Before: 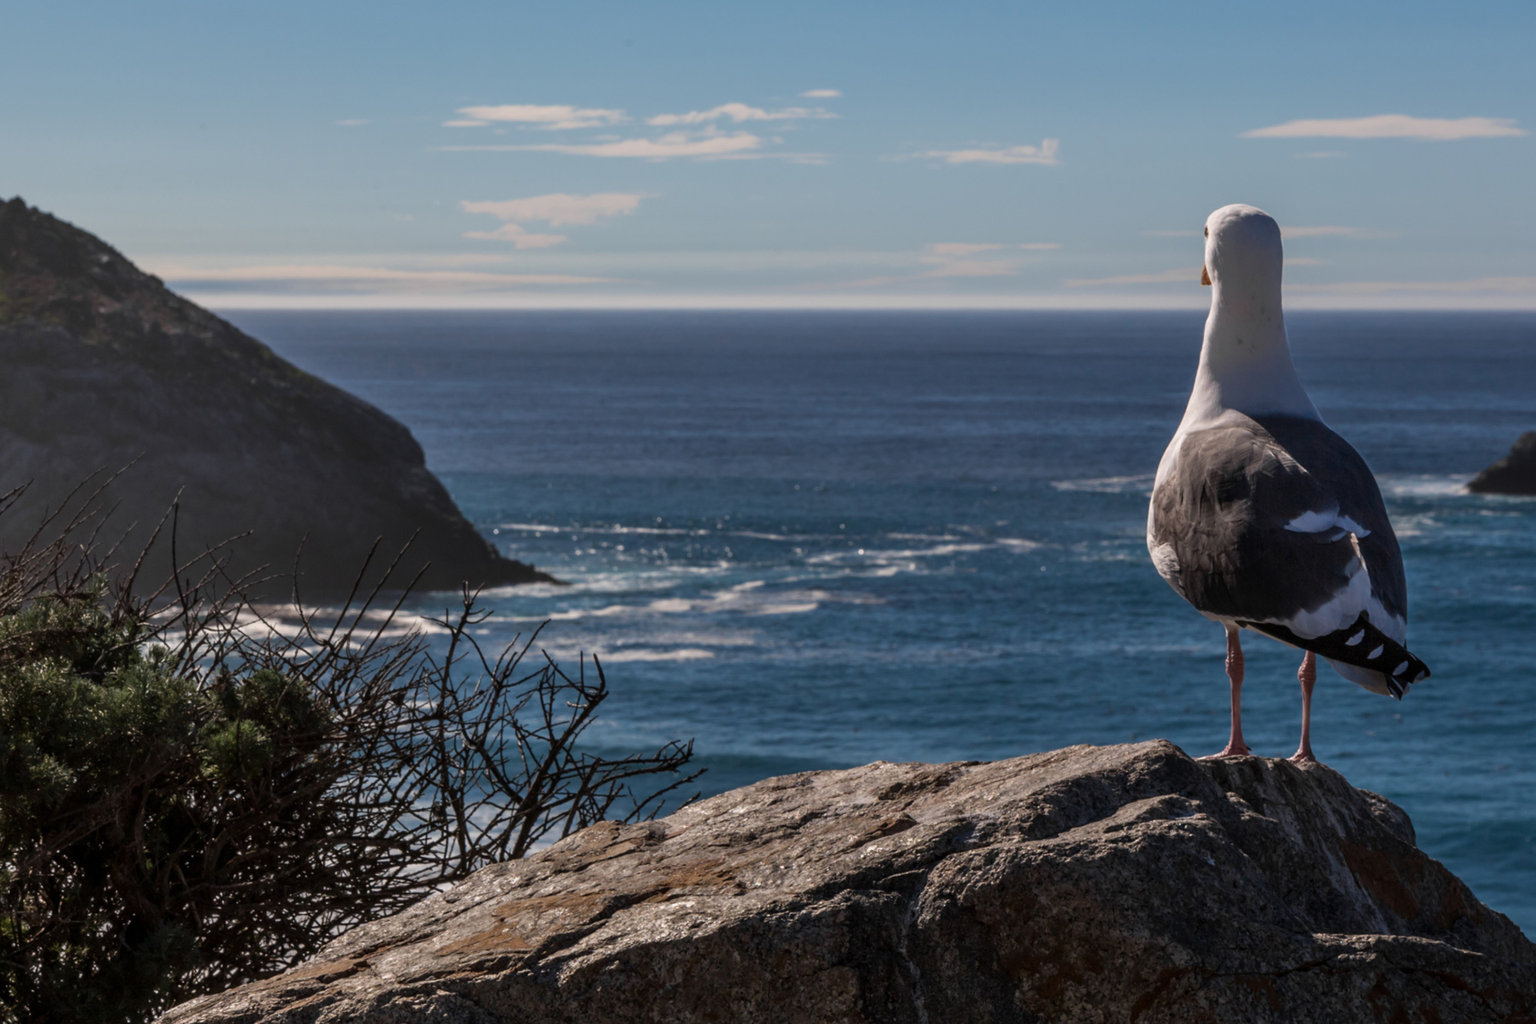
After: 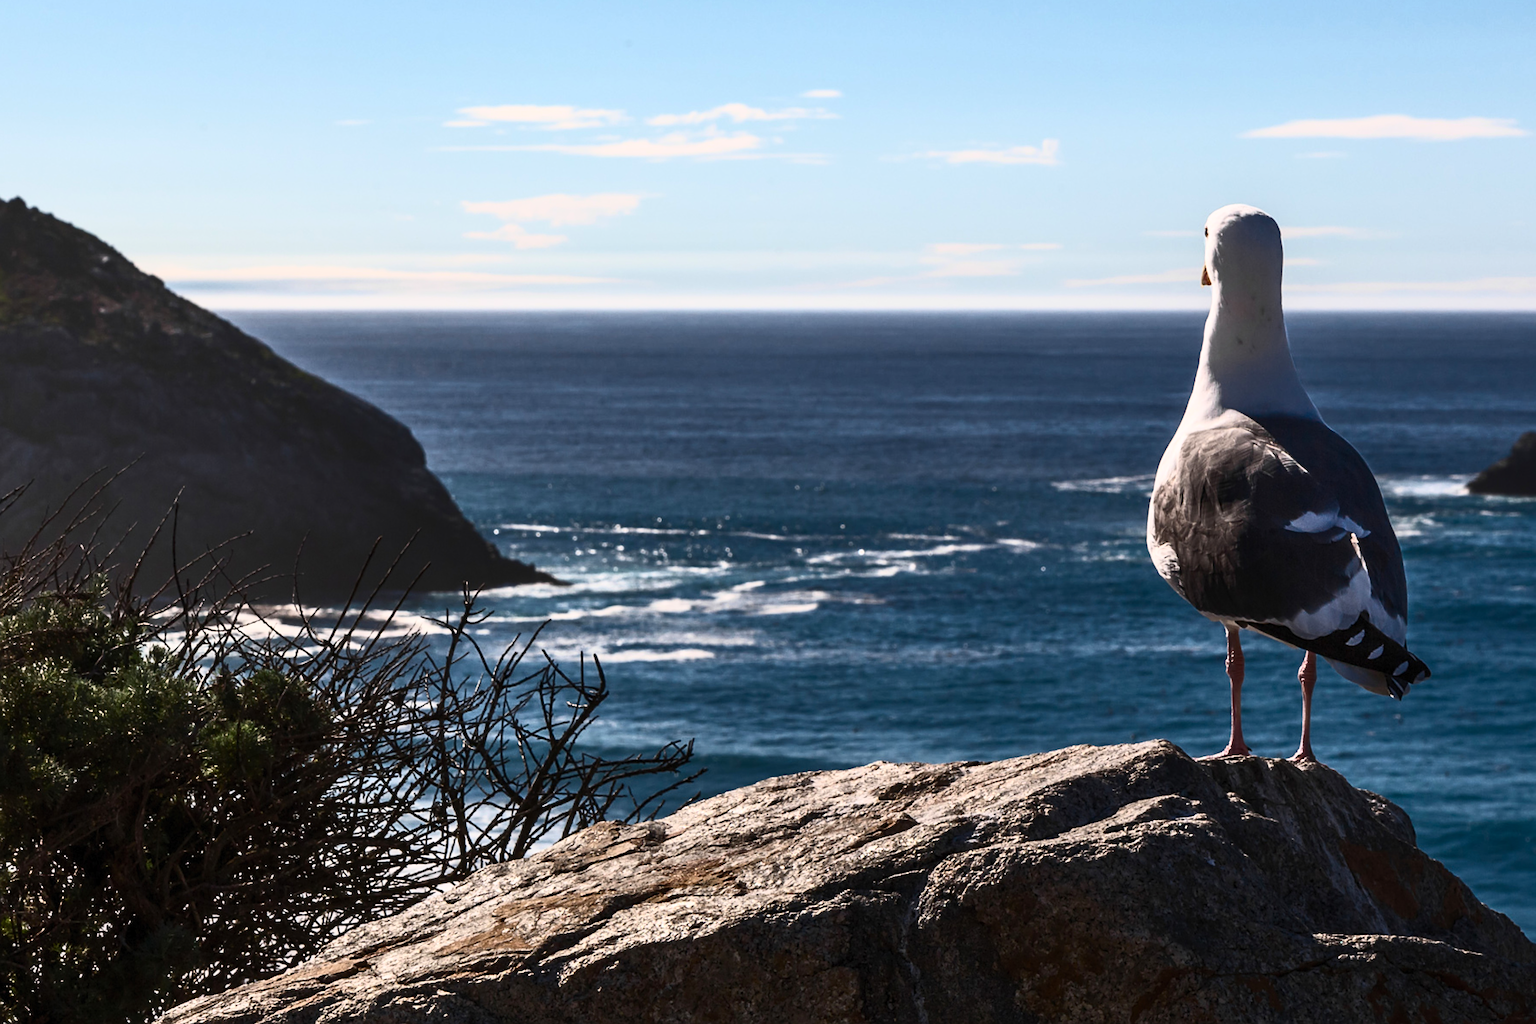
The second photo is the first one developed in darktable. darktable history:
contrast brightness saturation: contrast 0.606, brightness 0.34, saturation 0.144
sharpen: on, module defaults
